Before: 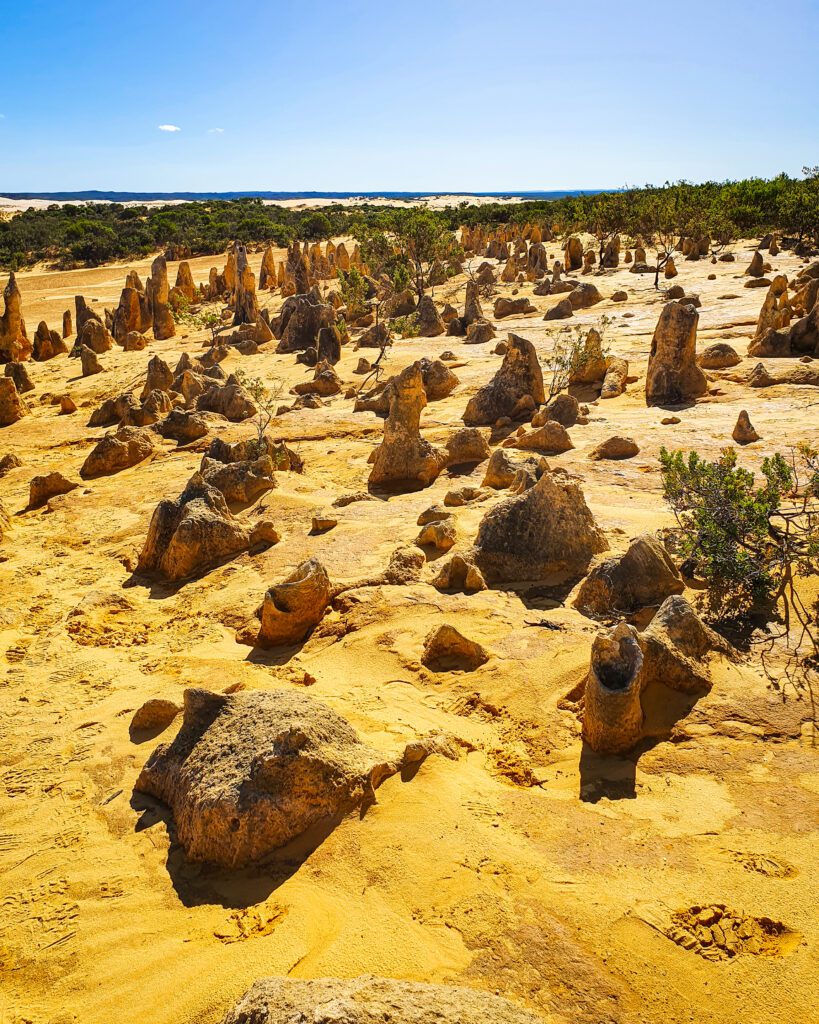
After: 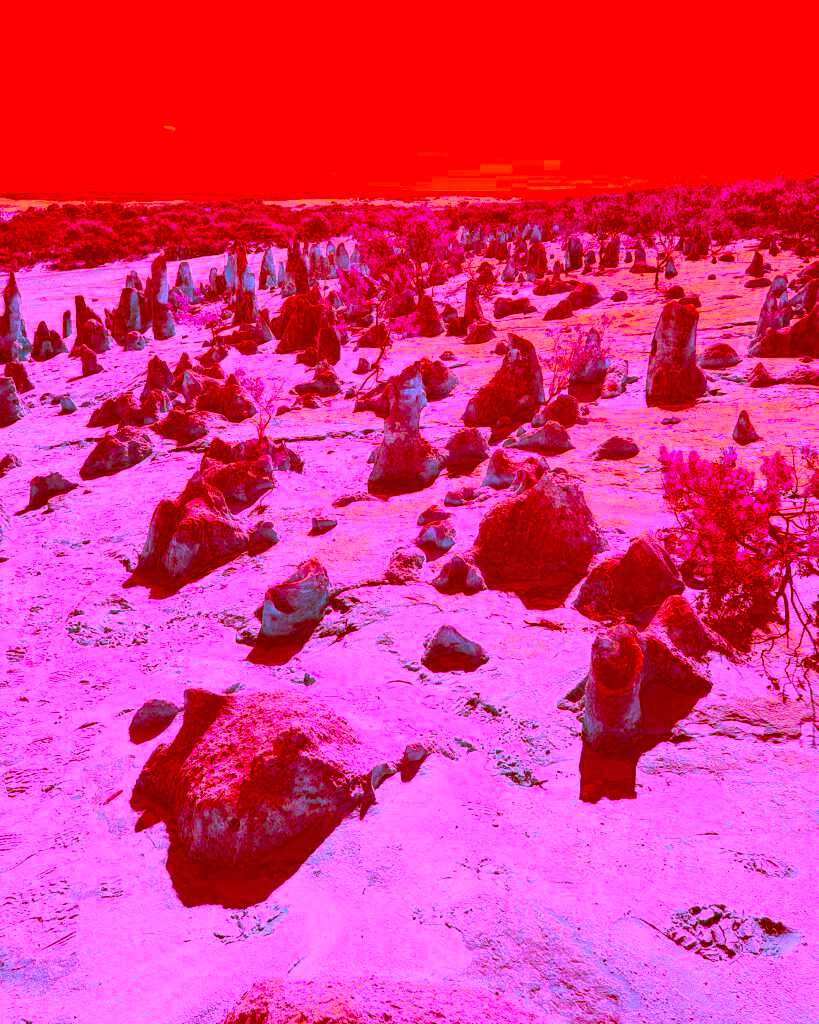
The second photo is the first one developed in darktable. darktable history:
color correction: highlights a* -39.05, highlights b* -39.53, shadows a* -39.59, shadows b* -39.86, saturation -2.95
